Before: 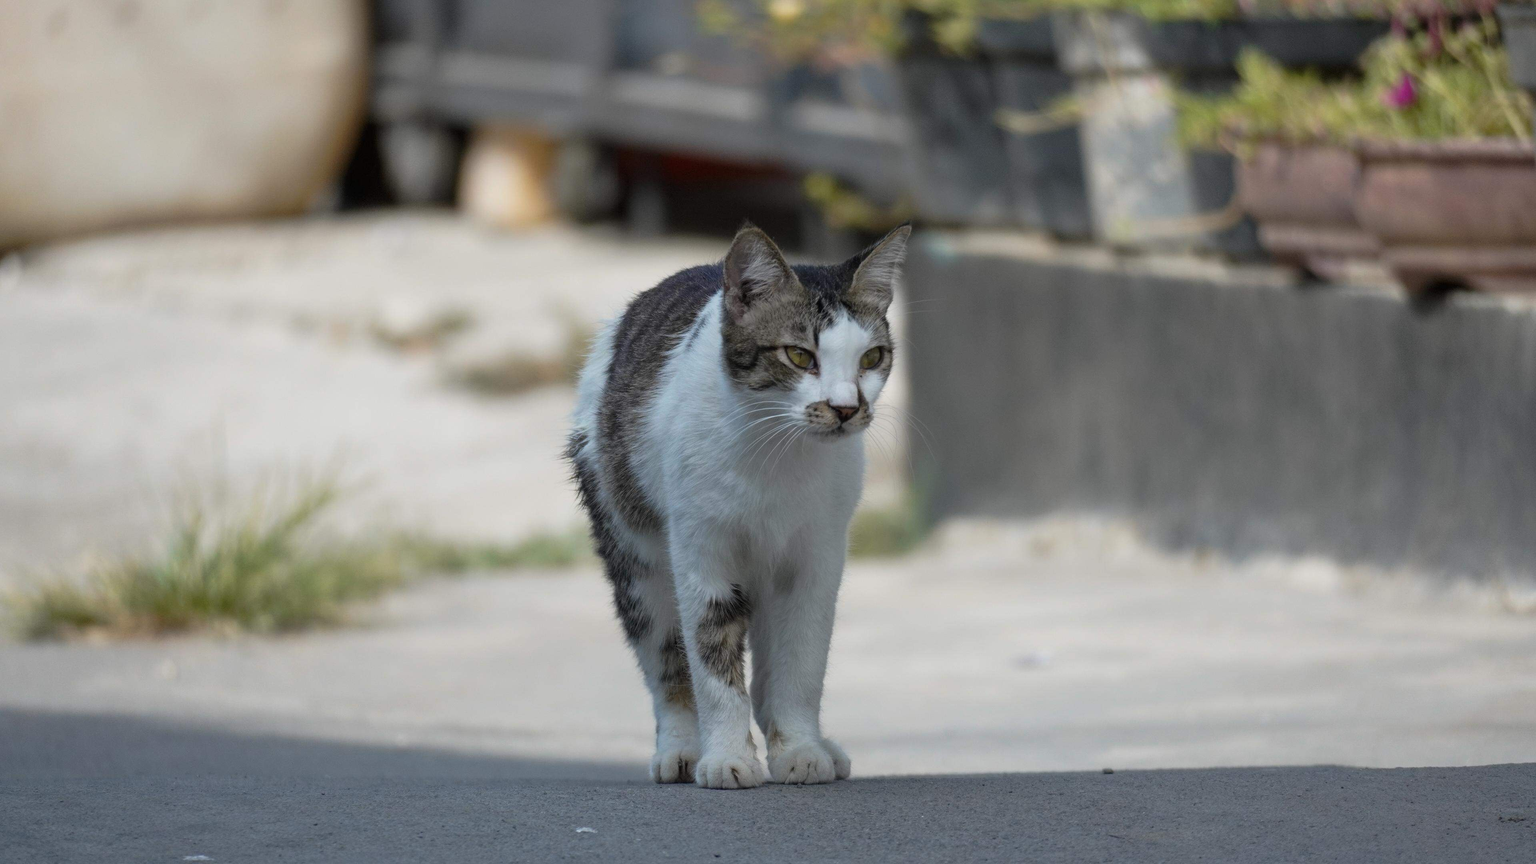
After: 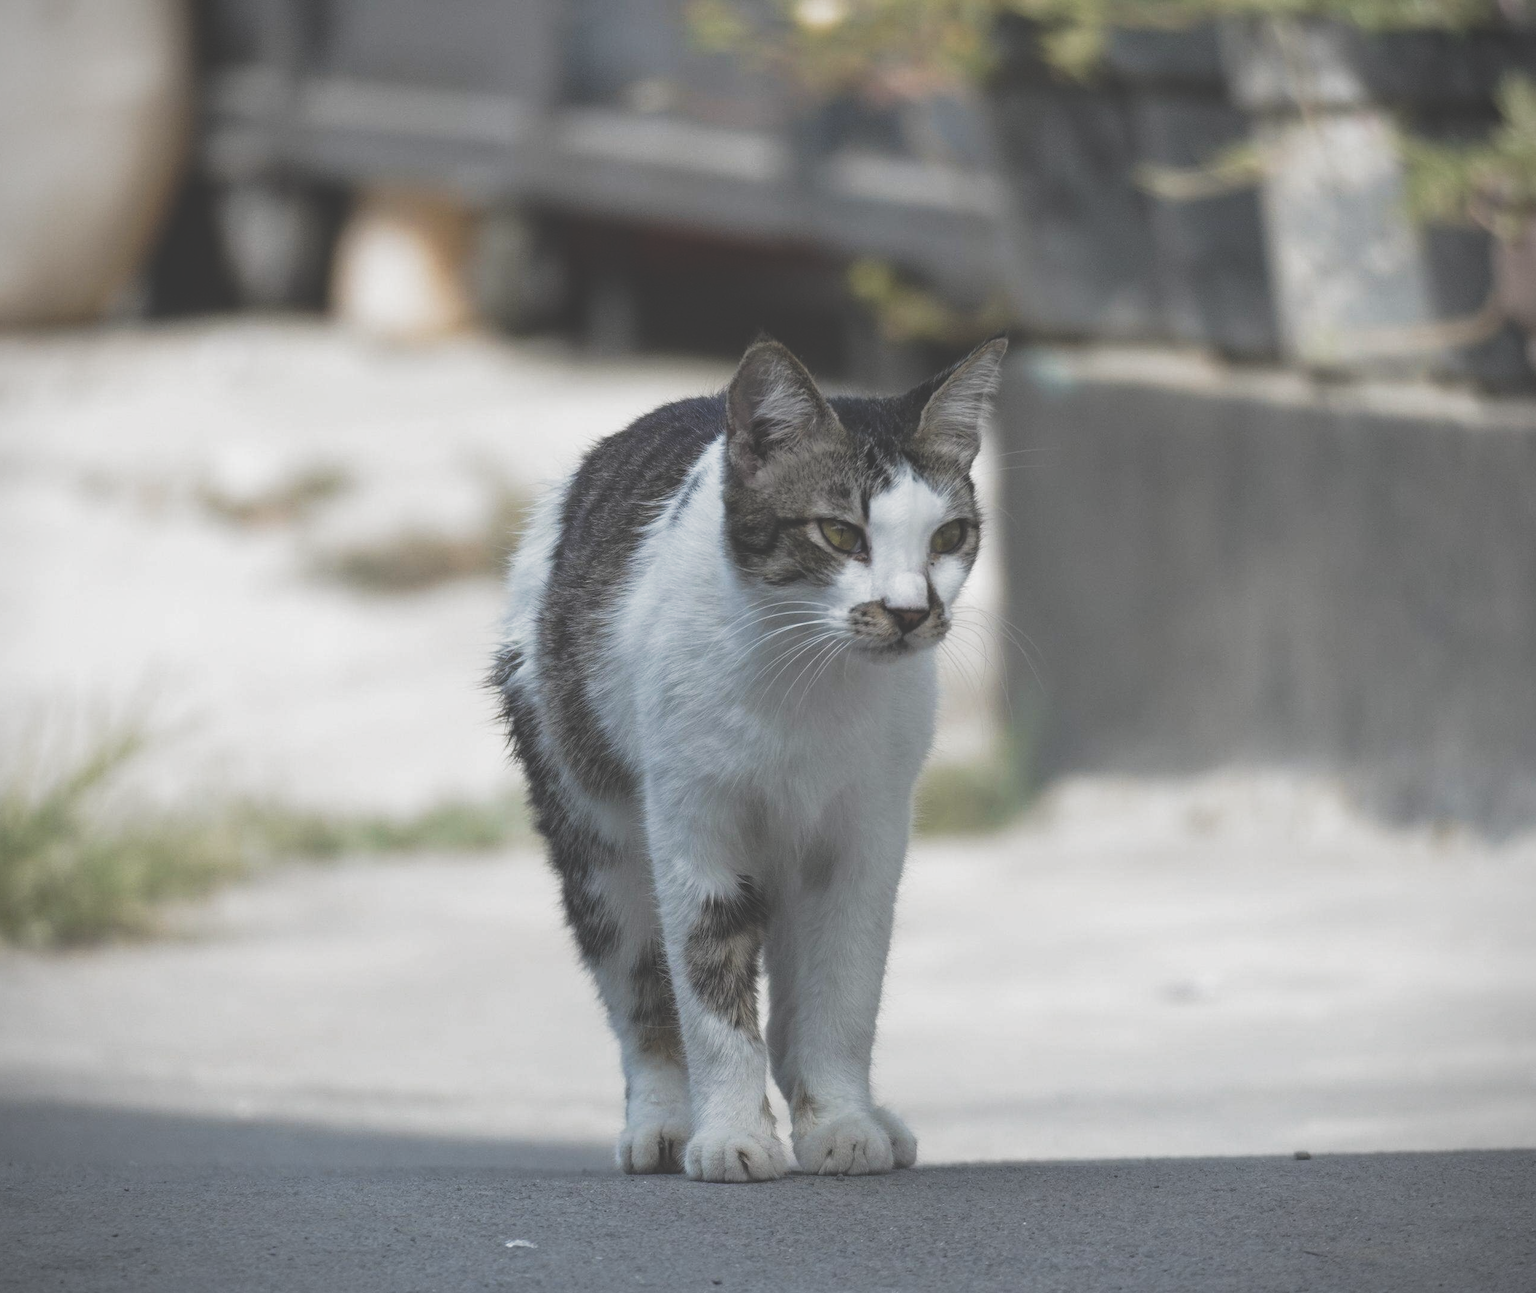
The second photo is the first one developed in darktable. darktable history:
exposure: black level correction -0.061, exposure -0.05 EV, compensate exposure bias true, compensate highlight preservation false
vignetting: fall-off start 91.75%, unbound false
filmic rgb: black relative exposure -8.03 EV, white relative exposure 2.19 EV, hardness 6.91, color science v5 (2021), iterations of high-quality reconstruction 0, contrast in shadows safe, contrast in highlights safe
crop and rotate: left 15.563%, right 17.683%
